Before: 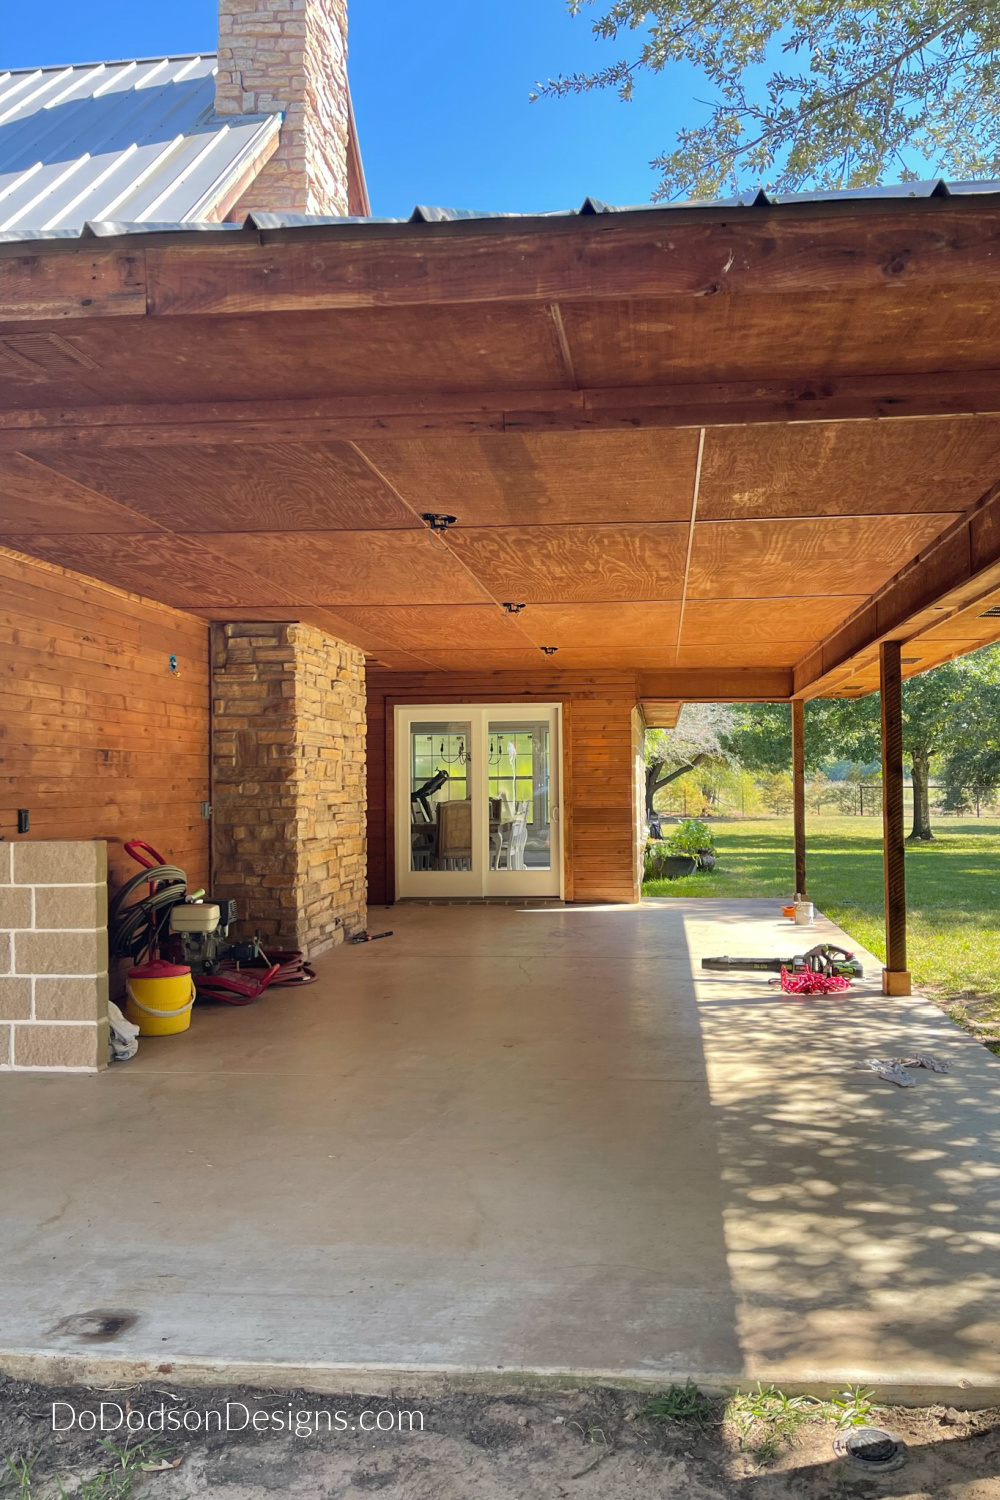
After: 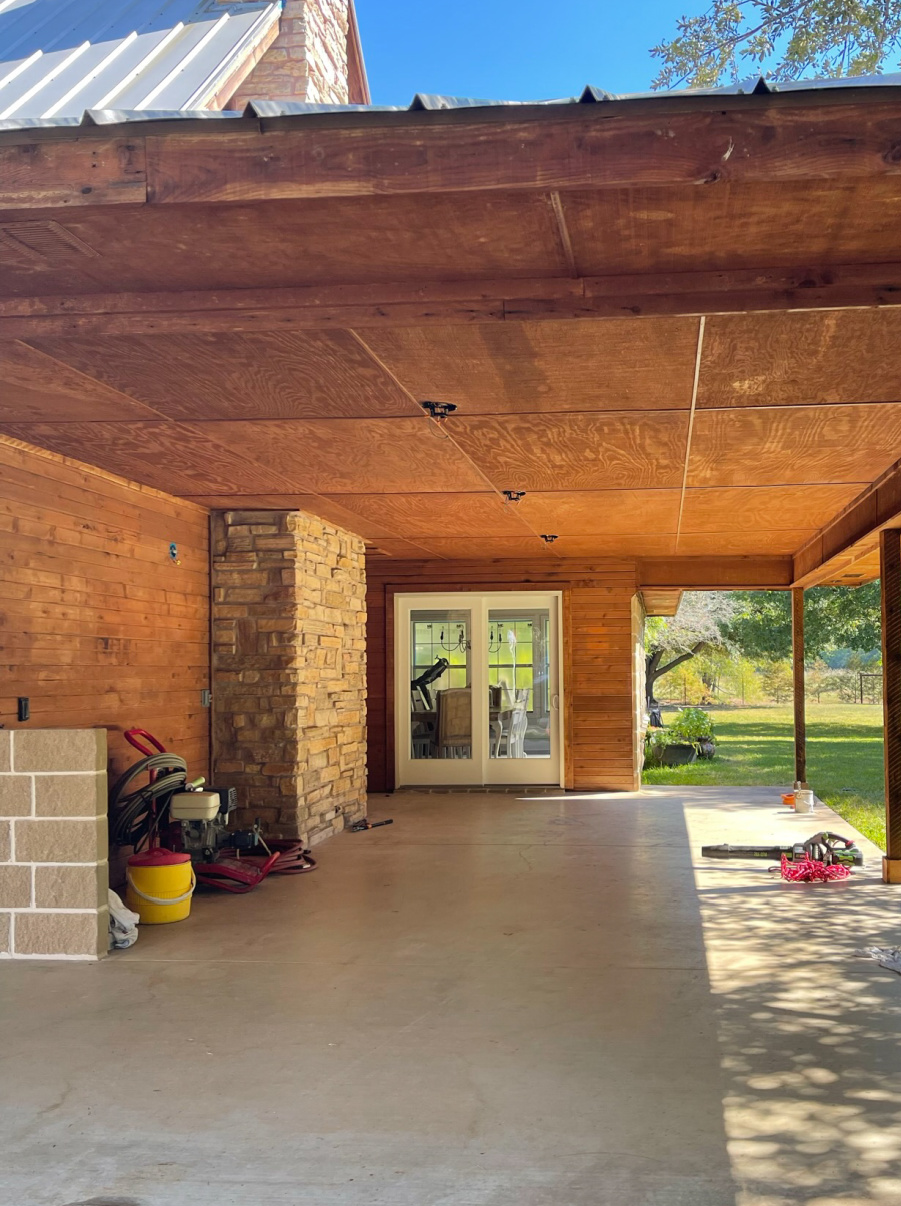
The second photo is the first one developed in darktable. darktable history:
crop: top 7.487%, right 9.802%, bottom 12.049%
